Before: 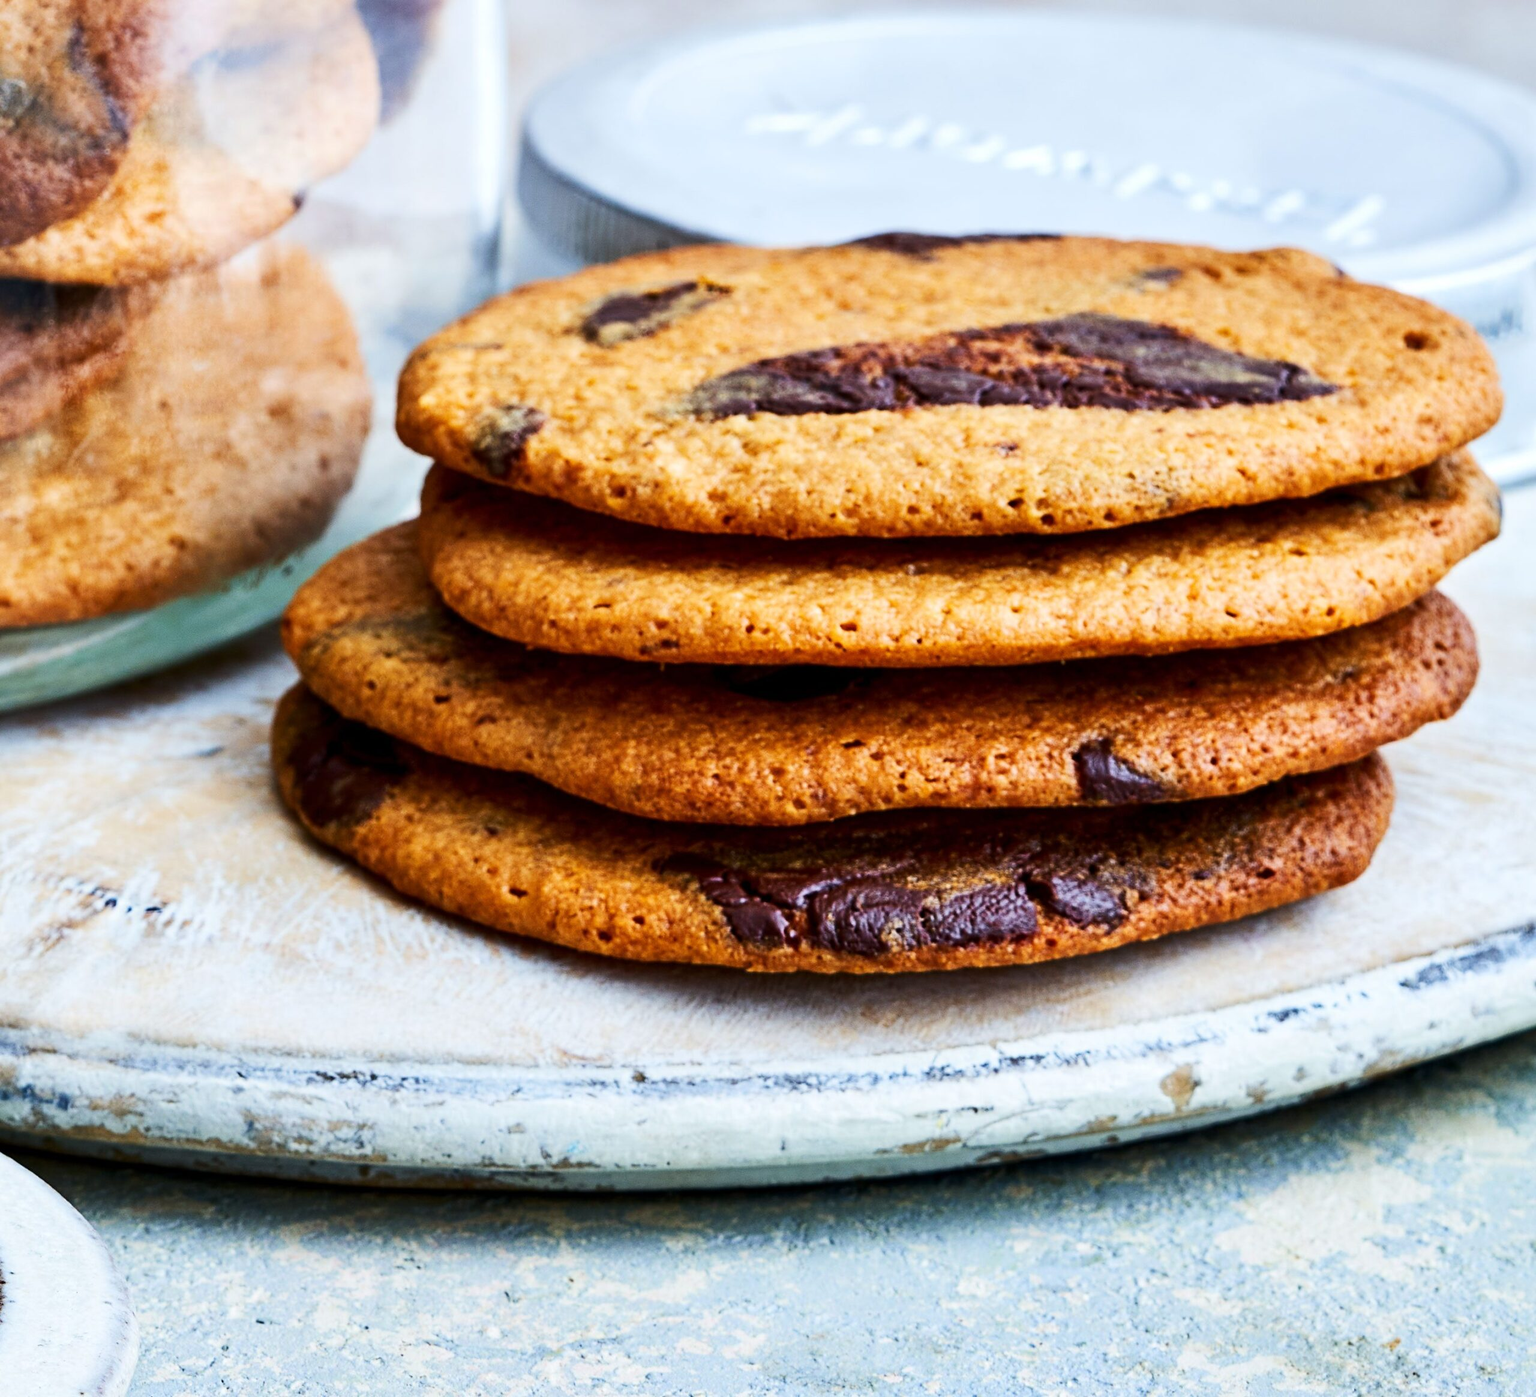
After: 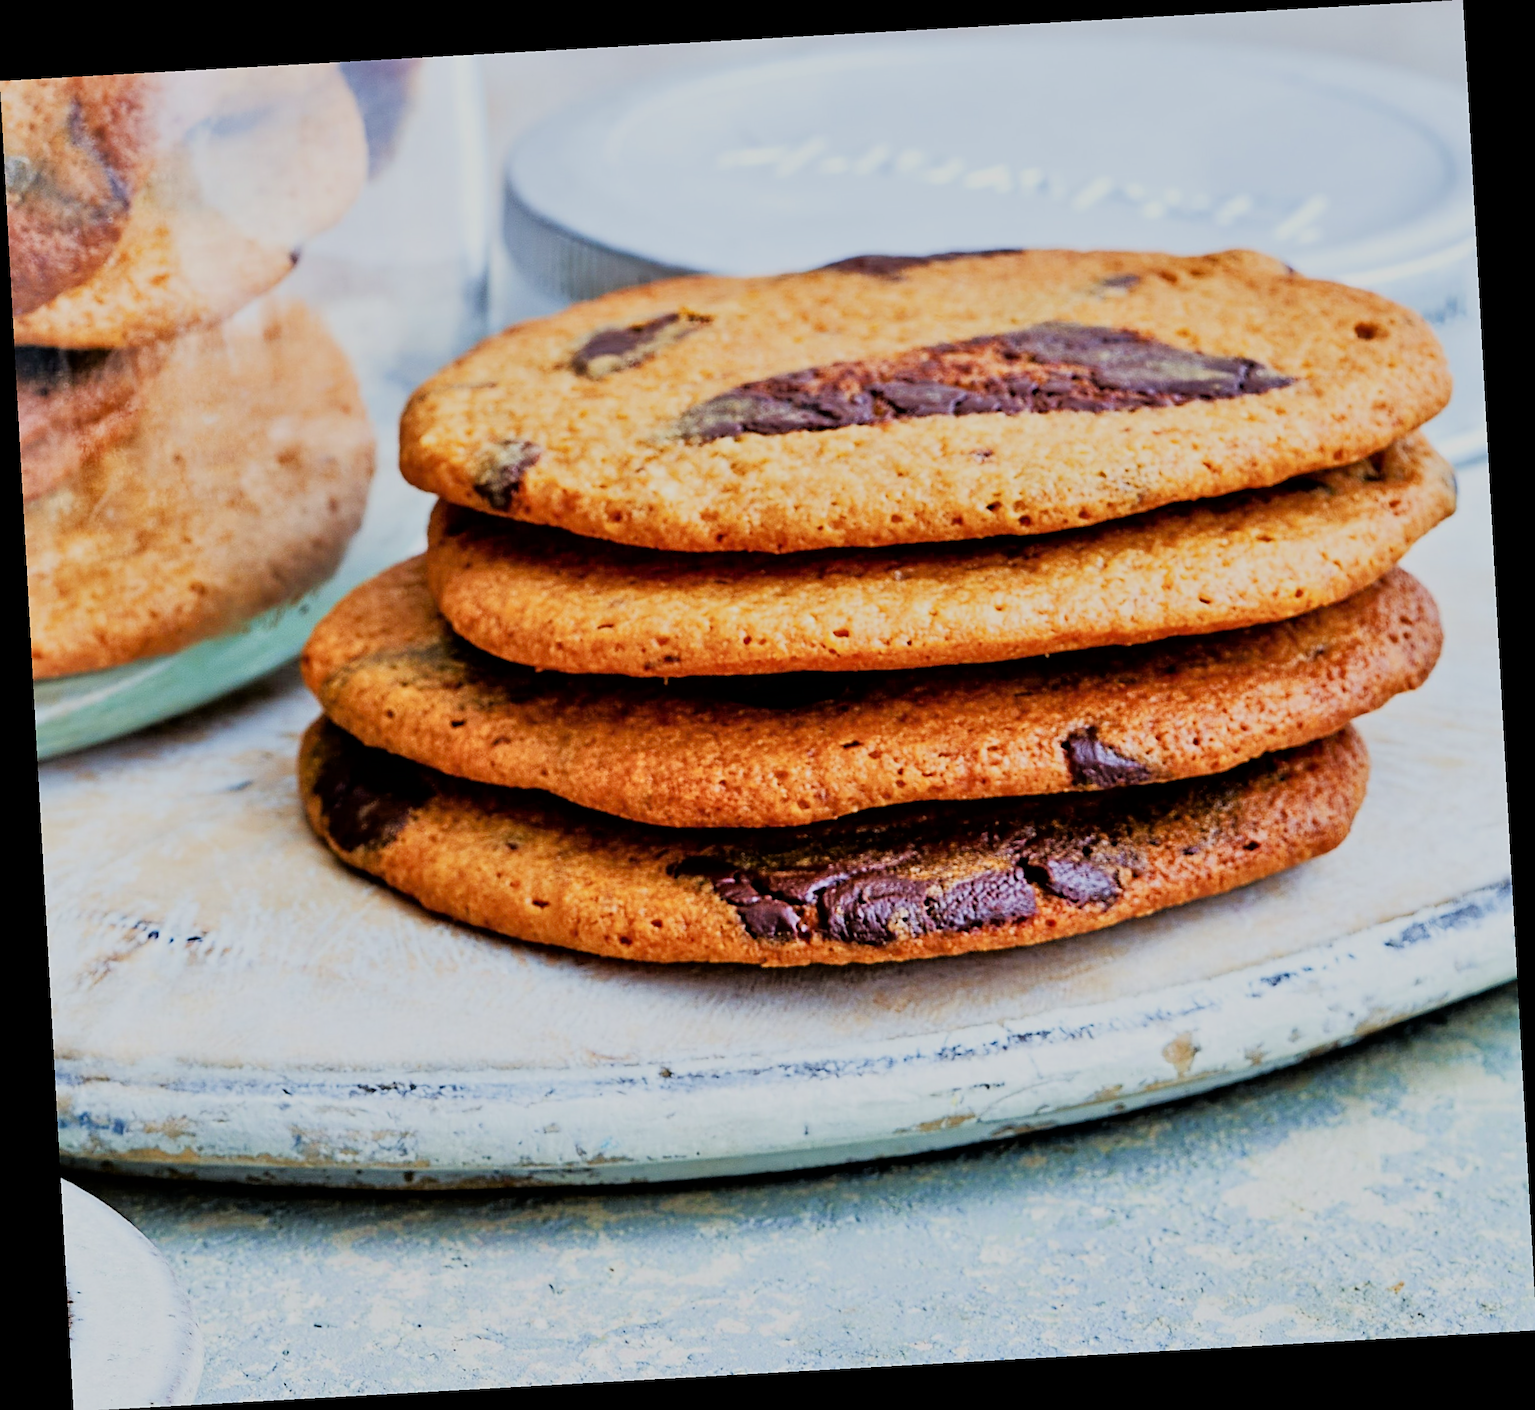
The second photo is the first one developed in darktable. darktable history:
filmic rgb: black relative exposure -7.65 EV, white relative exposure 4.56 EV, hardness 3.61
rotate and perspective: rotation -3.18°, automatic cropping off
sharpen: on, module defaults
tone equalizer: -7 EV 0.15 EV, -6 EV 0.6 EV, -5 EV 1.15 EV, -4 EV 1.33 EV, -3 EV 1.15 EV, -2 EV 0.6 EV, -1 EV 0.15 EV, mask exposure compensation -0.5 EV
